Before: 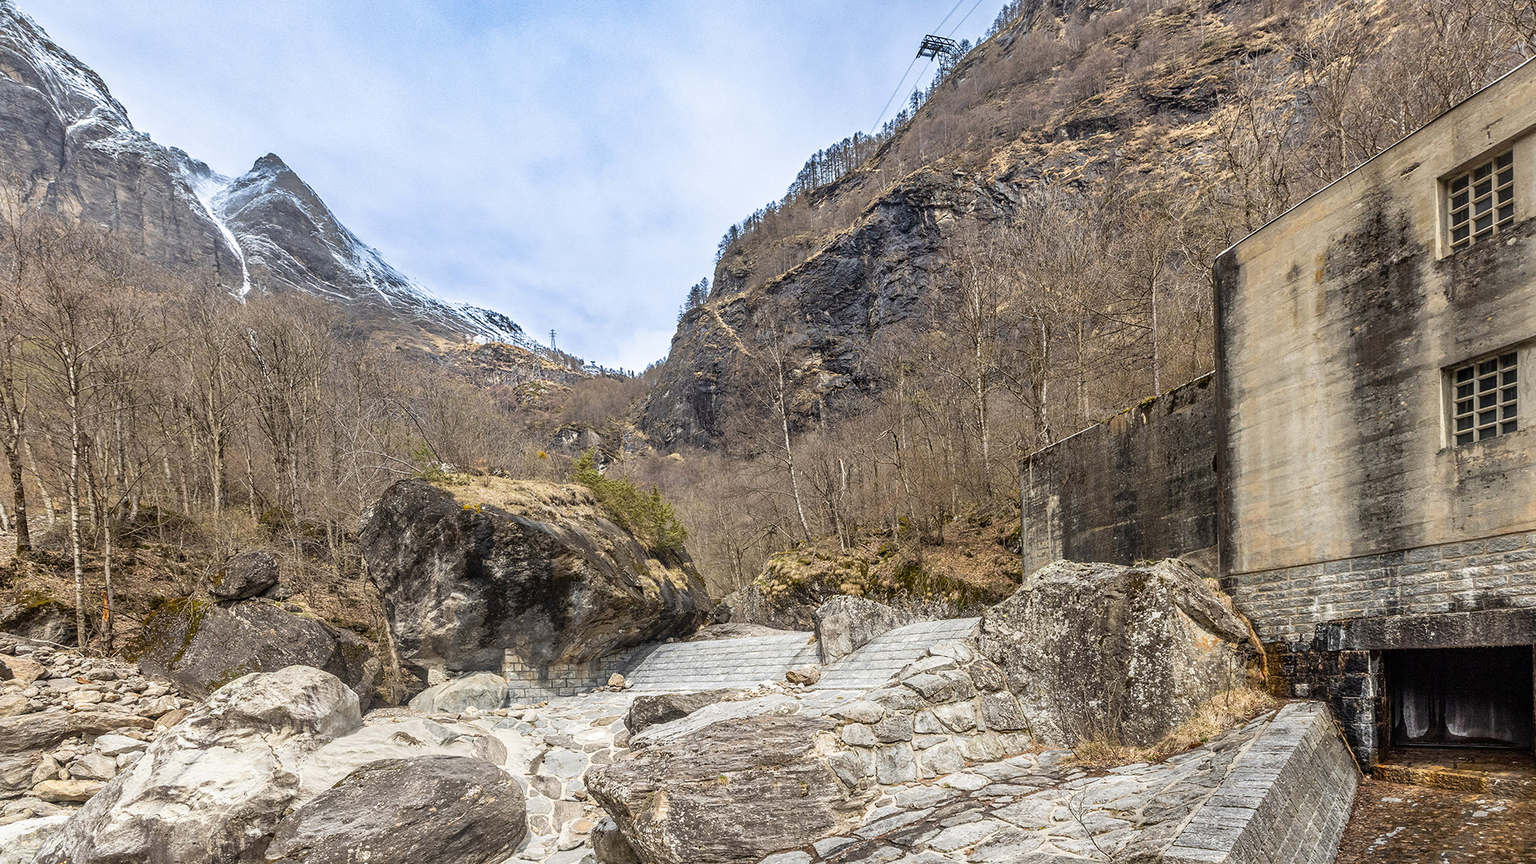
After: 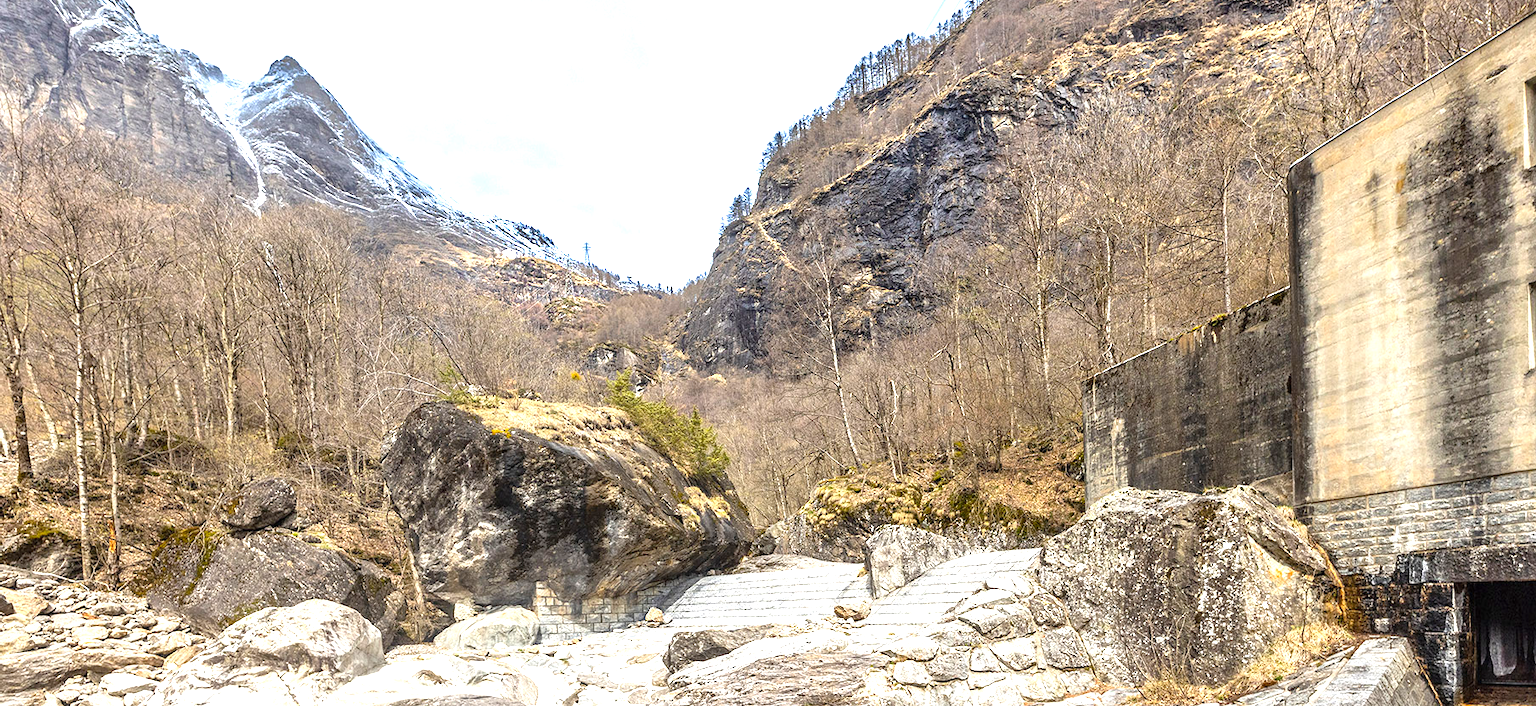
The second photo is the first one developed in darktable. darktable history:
color balance rgb: linear chroma grading › global chroma 3.45%, perceptual saturation grading › global saturation 11.24%, perceptual brilliance grading › global brilliance 3.04%, global vibrance 2.8%
exposure: black level correction 0, exposure 0.5 EV, compensate exposure bias true, compensate highlight preservation false
crop and rotate: angle 0.03°, top 11.643%, right 5.651%, bottom 11.189%
